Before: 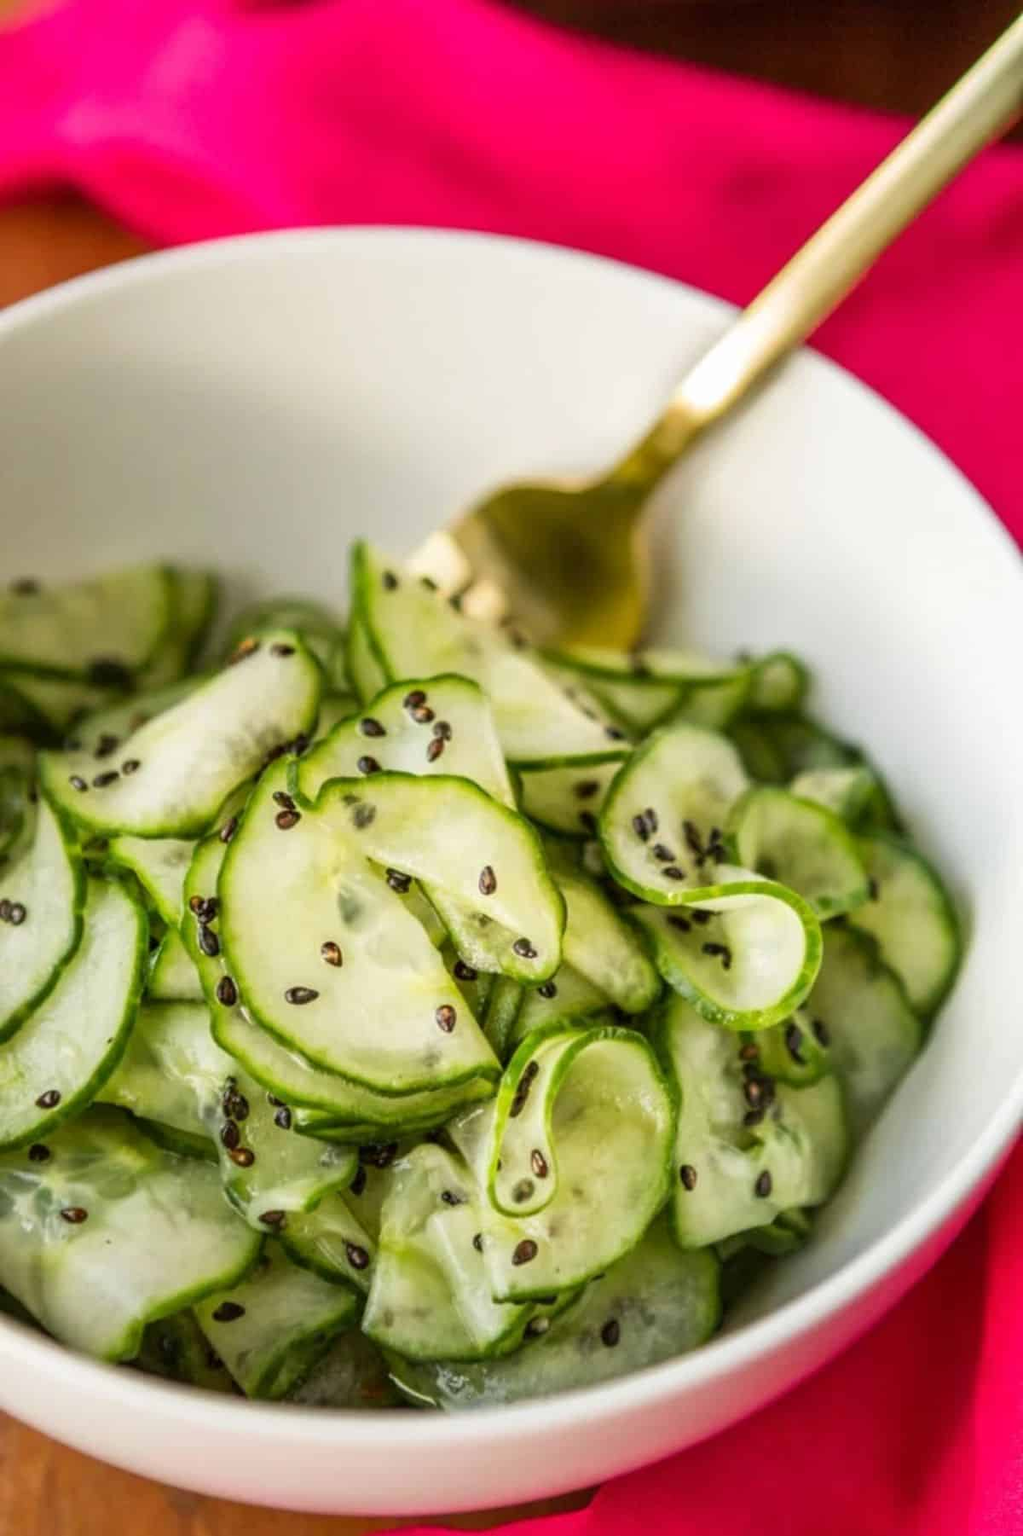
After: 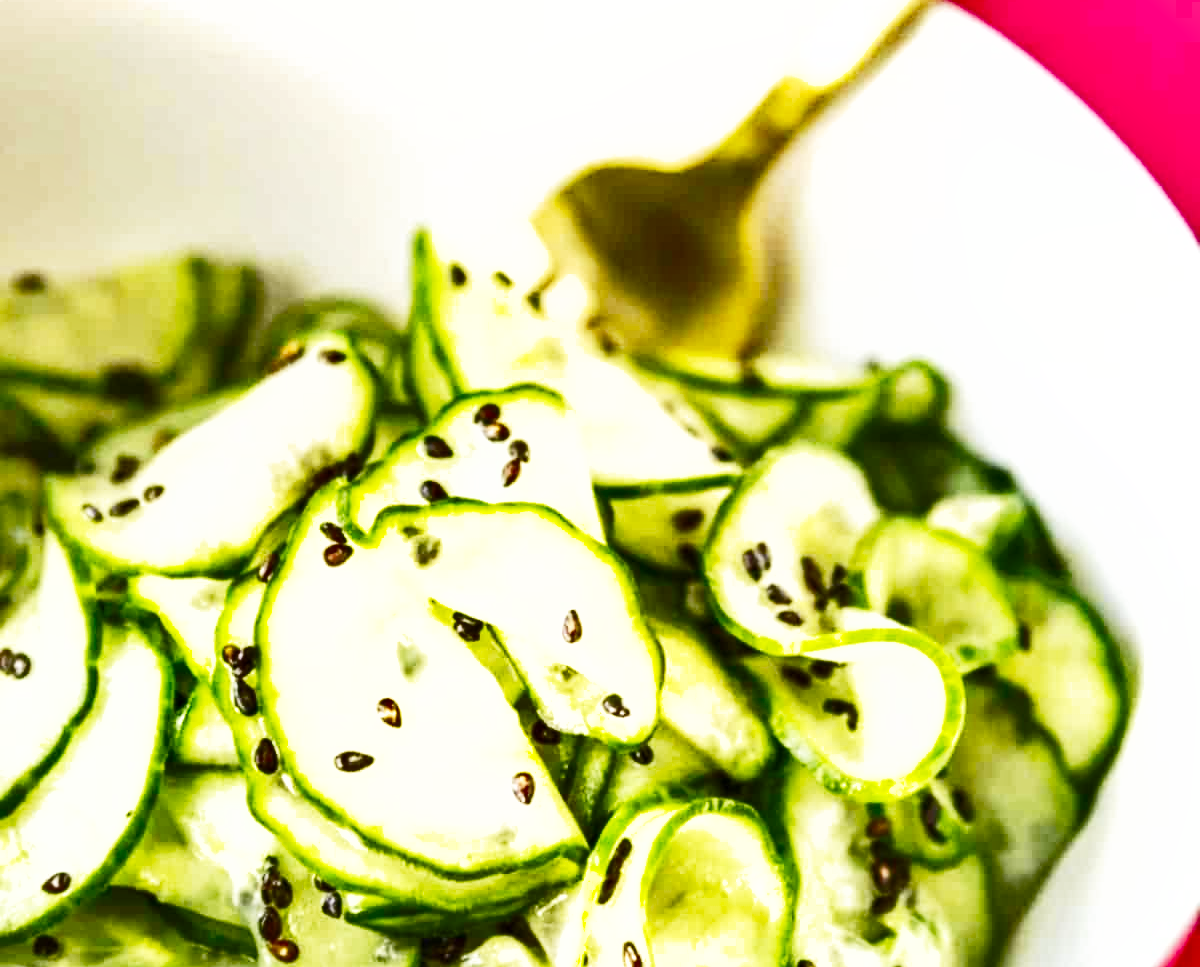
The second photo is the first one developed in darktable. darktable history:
local contrast: mode bilateral grid, contrast 99, coarseness 99, detail 92%, midtone range 0.2
haze removal: compatibility mode true, adaptive false
base curve: curves: ch0 [(0, 0) (0.028, 0.03) (0.121, 0.232) (0.46, 0.748) (0.859, 0.968) (1, 1)], preserve colors none
exposure: black level correction 0, exposure 1.022 EV, compensate exposure bias true, compensate highlight preservation false
crop and rotate: top 22.581%, bottom 23.69%
shadows and highlights: radius 107.46, shadows 24.06, highlights -59.17, low approximation 0.01, soften with gaussian
